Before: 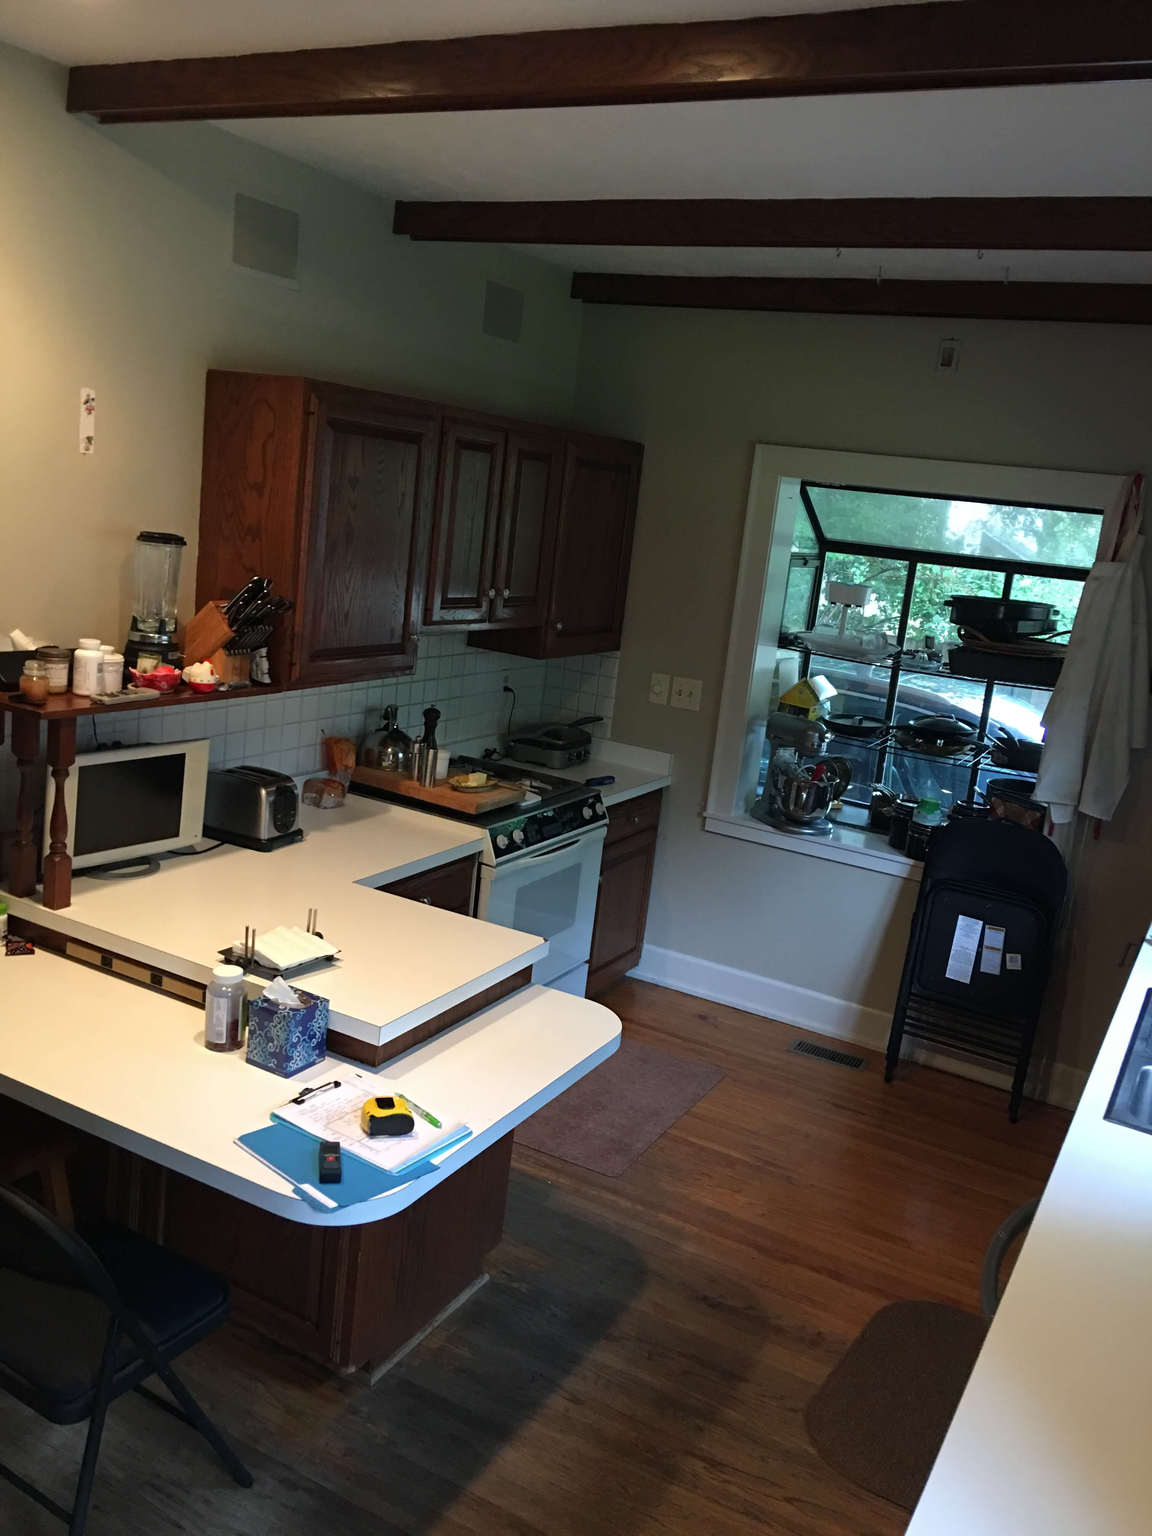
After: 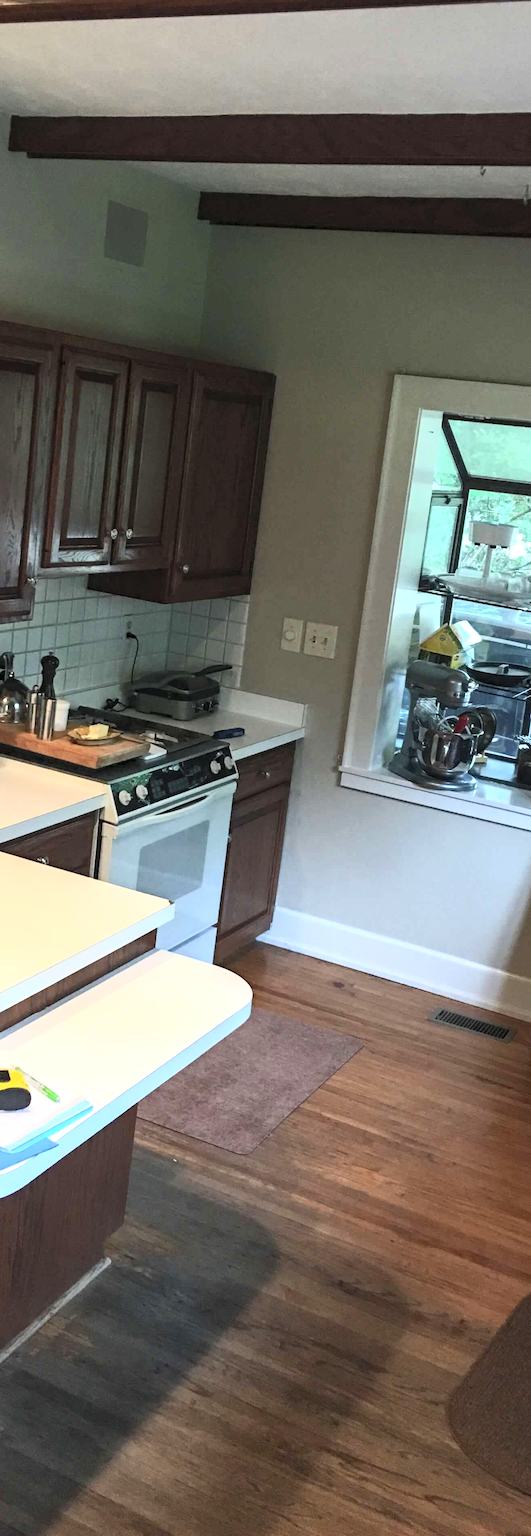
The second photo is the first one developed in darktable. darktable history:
local contrast: on, module defaults
exposure: black level correction 0.001, exposure 0.5 EV, compensate exposure bias true, compensate highlight preservation false
contrast brightness saturation: contrast 0.39, brightness 0.53
crop: left 33.452%, top 6.025%, right 23.155%
